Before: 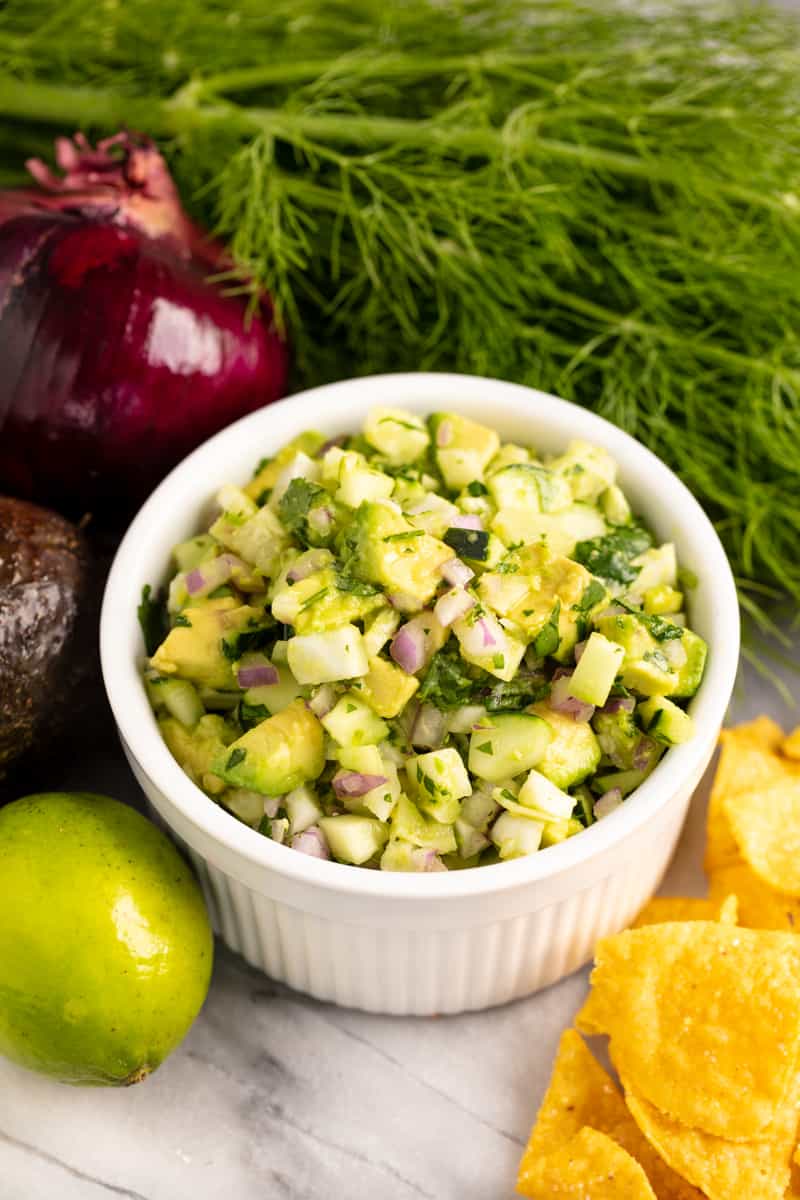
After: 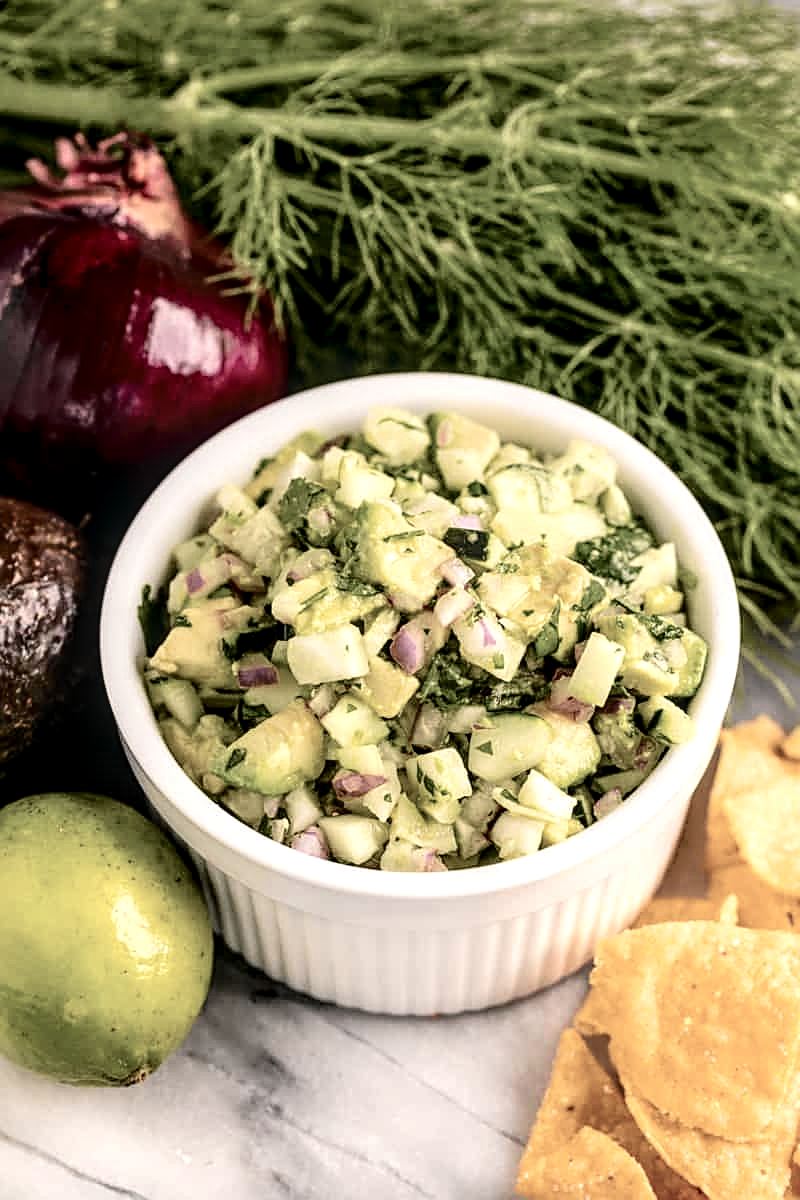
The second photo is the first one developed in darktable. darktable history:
sharpen: on, module defaults
local contrast: detail 150%
color correction: highlights a* 5.6, highlights b* 5.19, saturation 0.635
tone curve: curves: ch0 [(0, 0) (0.081, 0.044) (0.192, 0.125) (0.283, 0.238) (0.416, 0.449) (0.495, 0.524) (0.686, 0.743) (0.826, 0.865) (0.978, 0.988)]; ch1 [(0, 0) (0.161, 0.092) (0.35, 0.33) (0.392, 0.392) (0.427, 0.426) (0.479, 0.472) (0.505, 0.497) (0.521, 0.514) (0.547, 0.568) (0.579, 0.597) (0.625, 0.627) (0.678, 0.733) (1, 1)]; ch2 [(0, 0) (0.346, 0.362) (0.404, 0.427) (0.502, 0.495) (0.531, 0.523) (0.549, 0.554) (0.582, 0.596) (0.629, 0.642) (0.717, 0.678) (1, 1)], color space Lab, independent channels, preserve colors none
